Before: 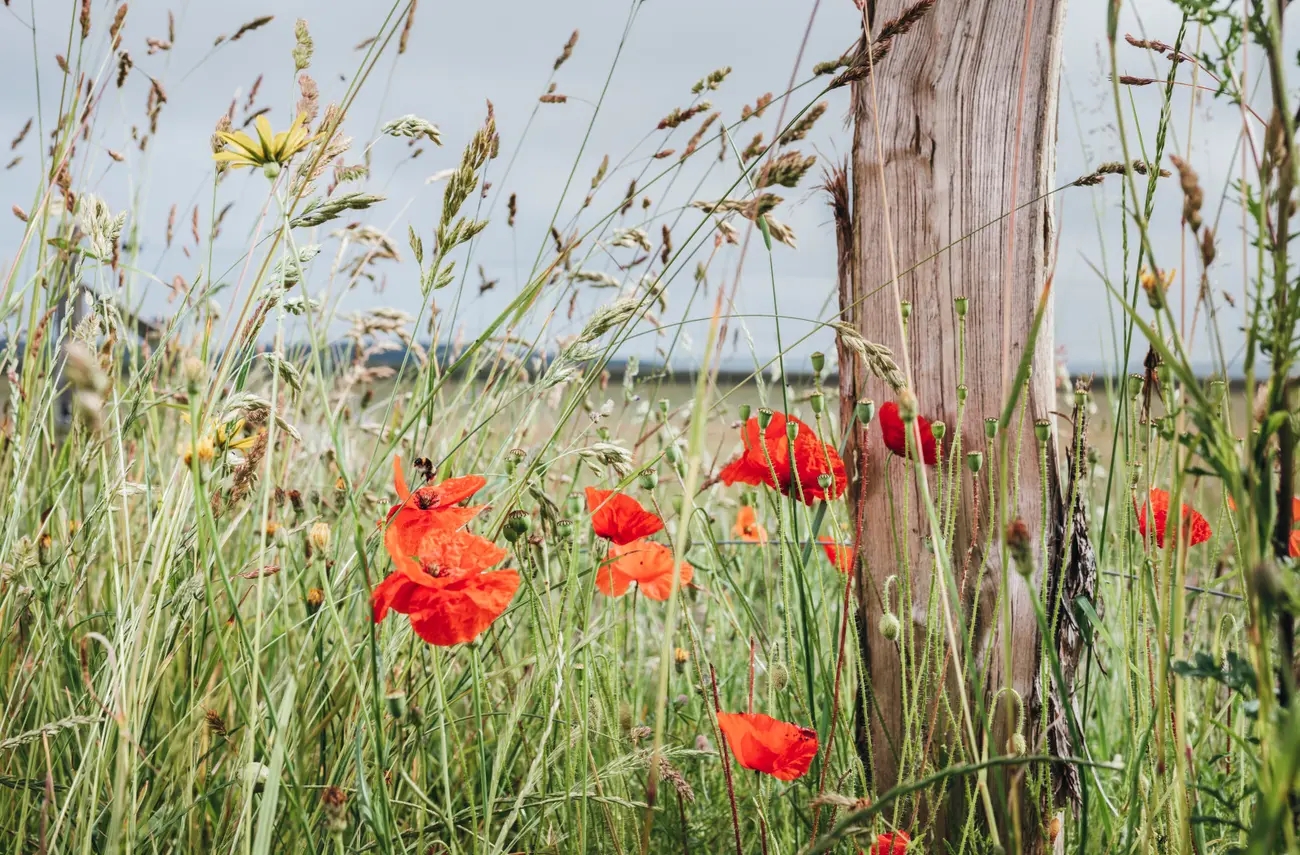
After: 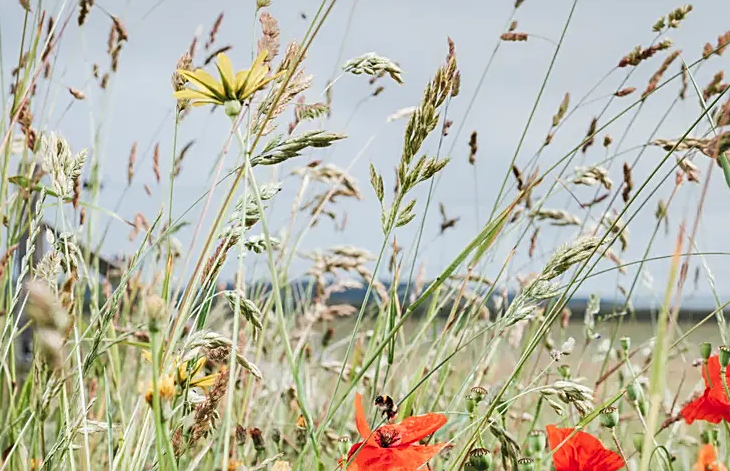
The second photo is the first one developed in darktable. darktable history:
crop and rotate: left 3.027%, top 7.446%, right 40.819%, bottom 37.402%
sharpen: on, module defaults
